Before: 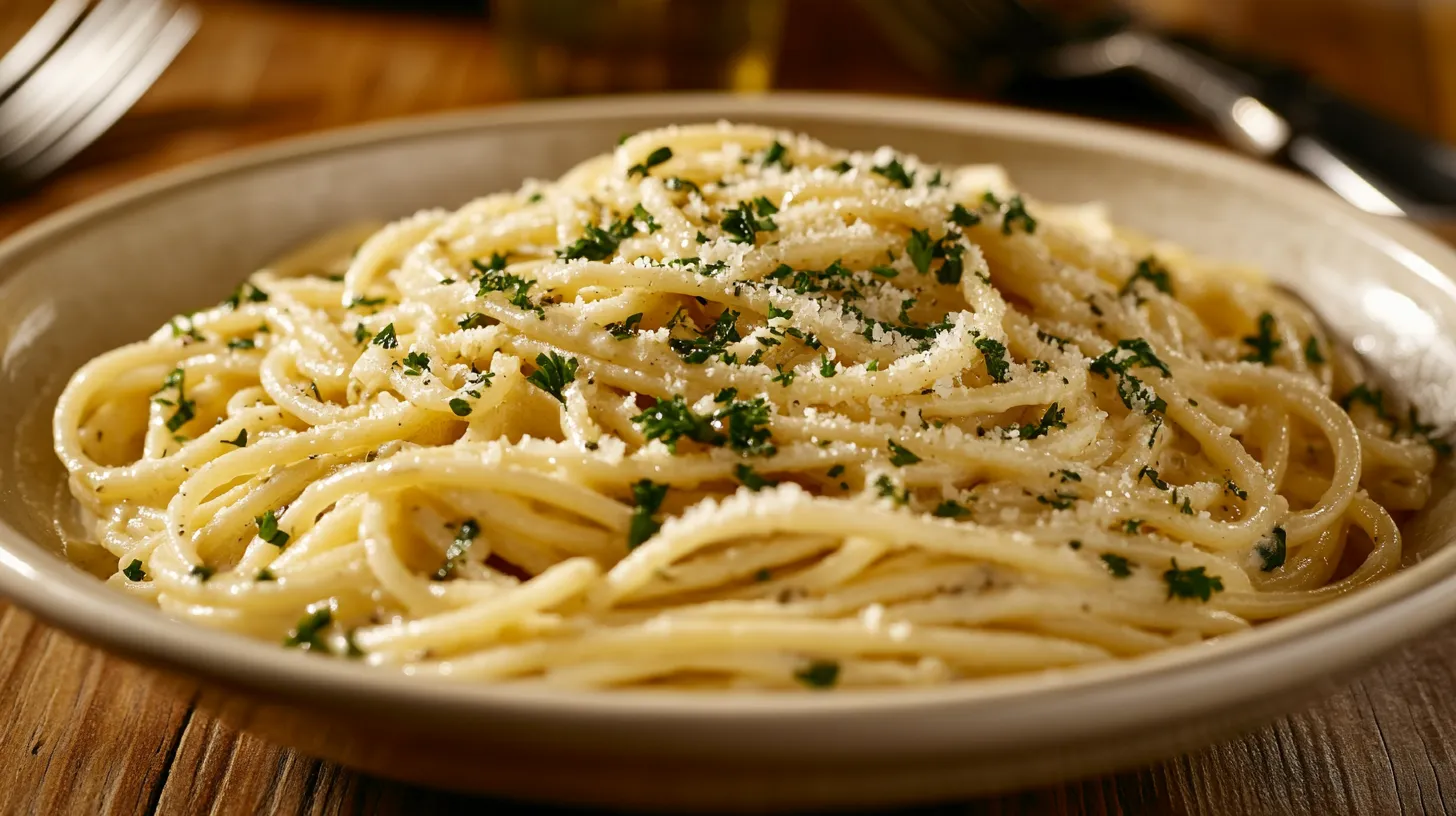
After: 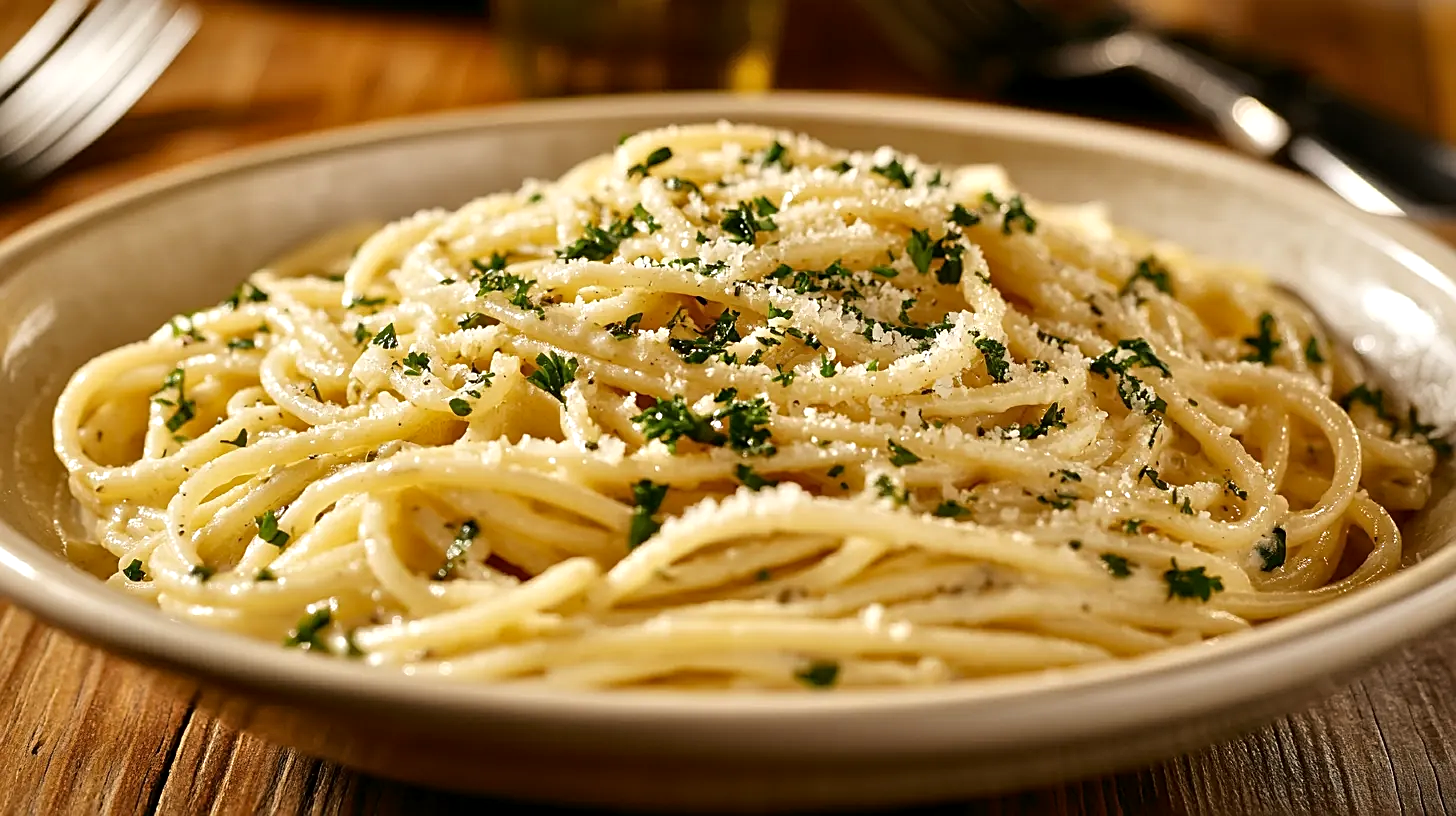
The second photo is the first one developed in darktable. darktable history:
local contrast: mode bilateral grid, contrast 20, coarseness 50, detail 119%, midtone range 0.2
sharpen: amount 0.495
tone equalizer: -8 EV 0.001 EV, -7 EV -0.04 EV, -6 EV 0.006 EV, -5 EV 0.024 EV, -4 EV 0.273 EV, -3 EV 0.677 EV, -2 EV 0.557 EV, -1 EV 0.188 EV, +0 EV 0.048 EV, luminance estimator HSV value / RGB max
